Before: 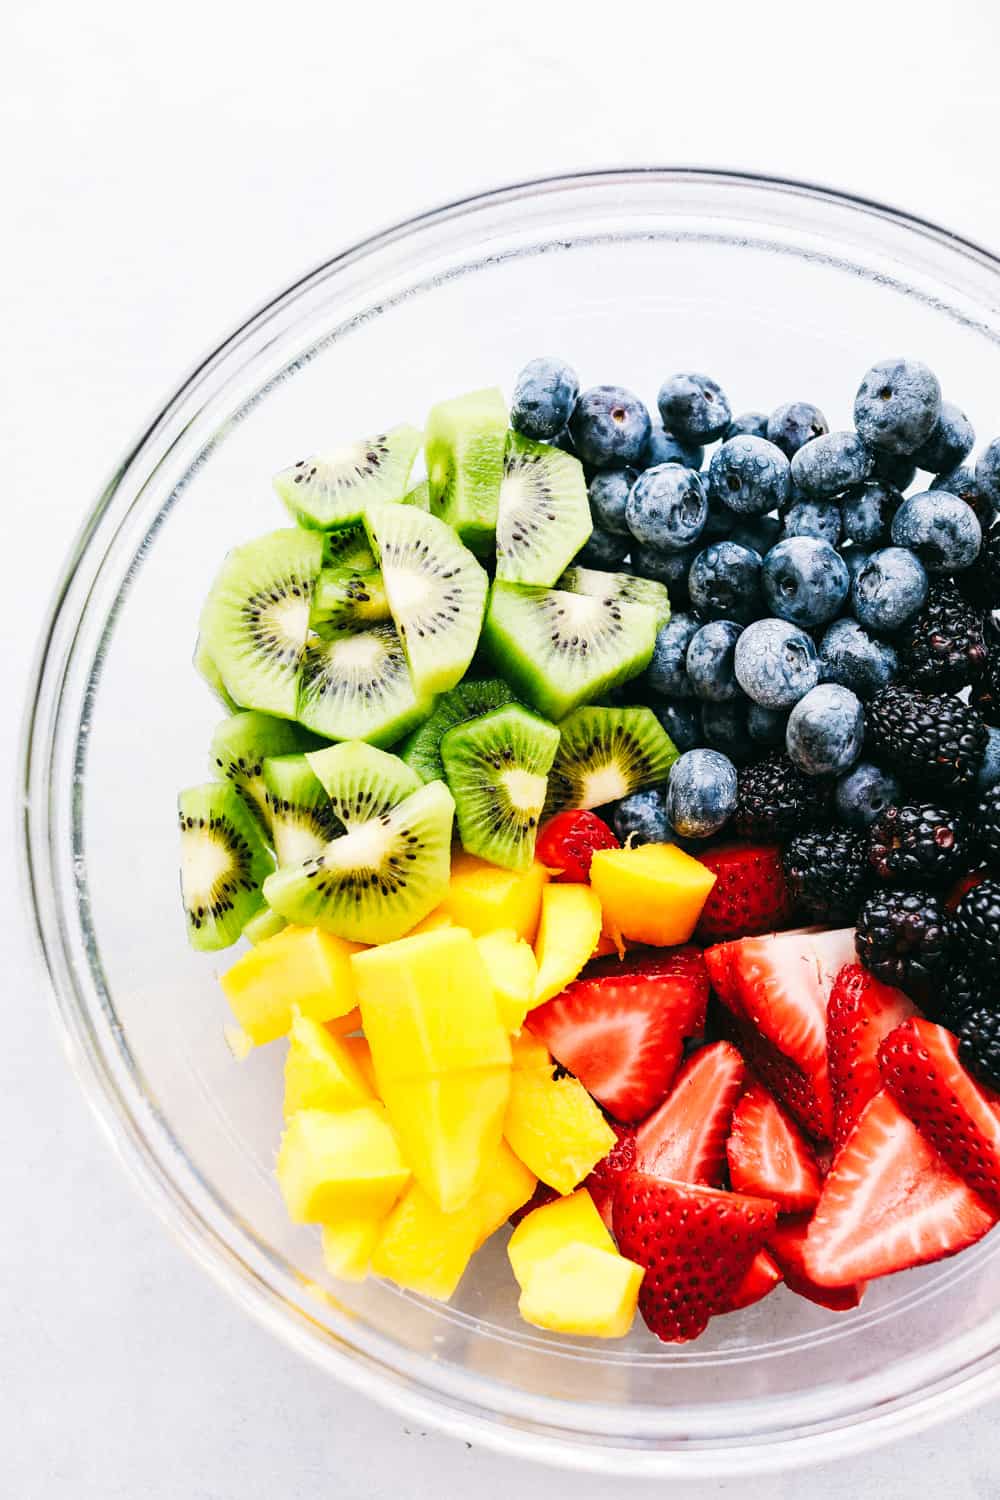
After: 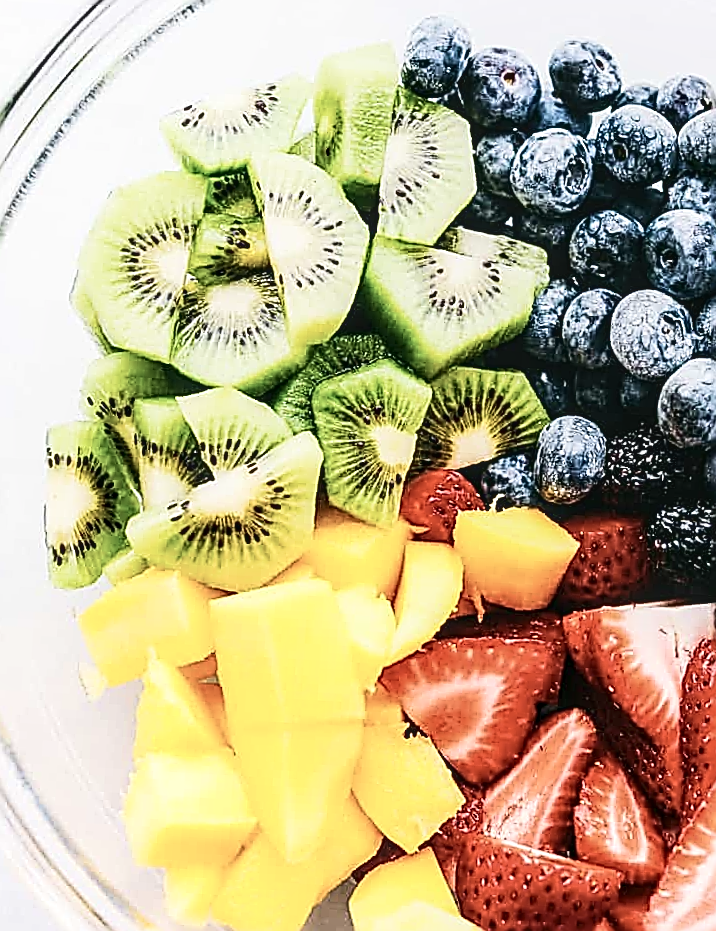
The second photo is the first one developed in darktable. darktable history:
crop and rotate: angle -3.37°, left 9.79%, top 20.73%, right 12.42%, bottom 11.82%
local contrast: on, module defaults
white balance: emerald 1
sharpen: amount 2
exposure: compensate highlight preservation false
contrast brightness saturation: contrast 0.25, saturation -0.31
velvia: on, module defaults
